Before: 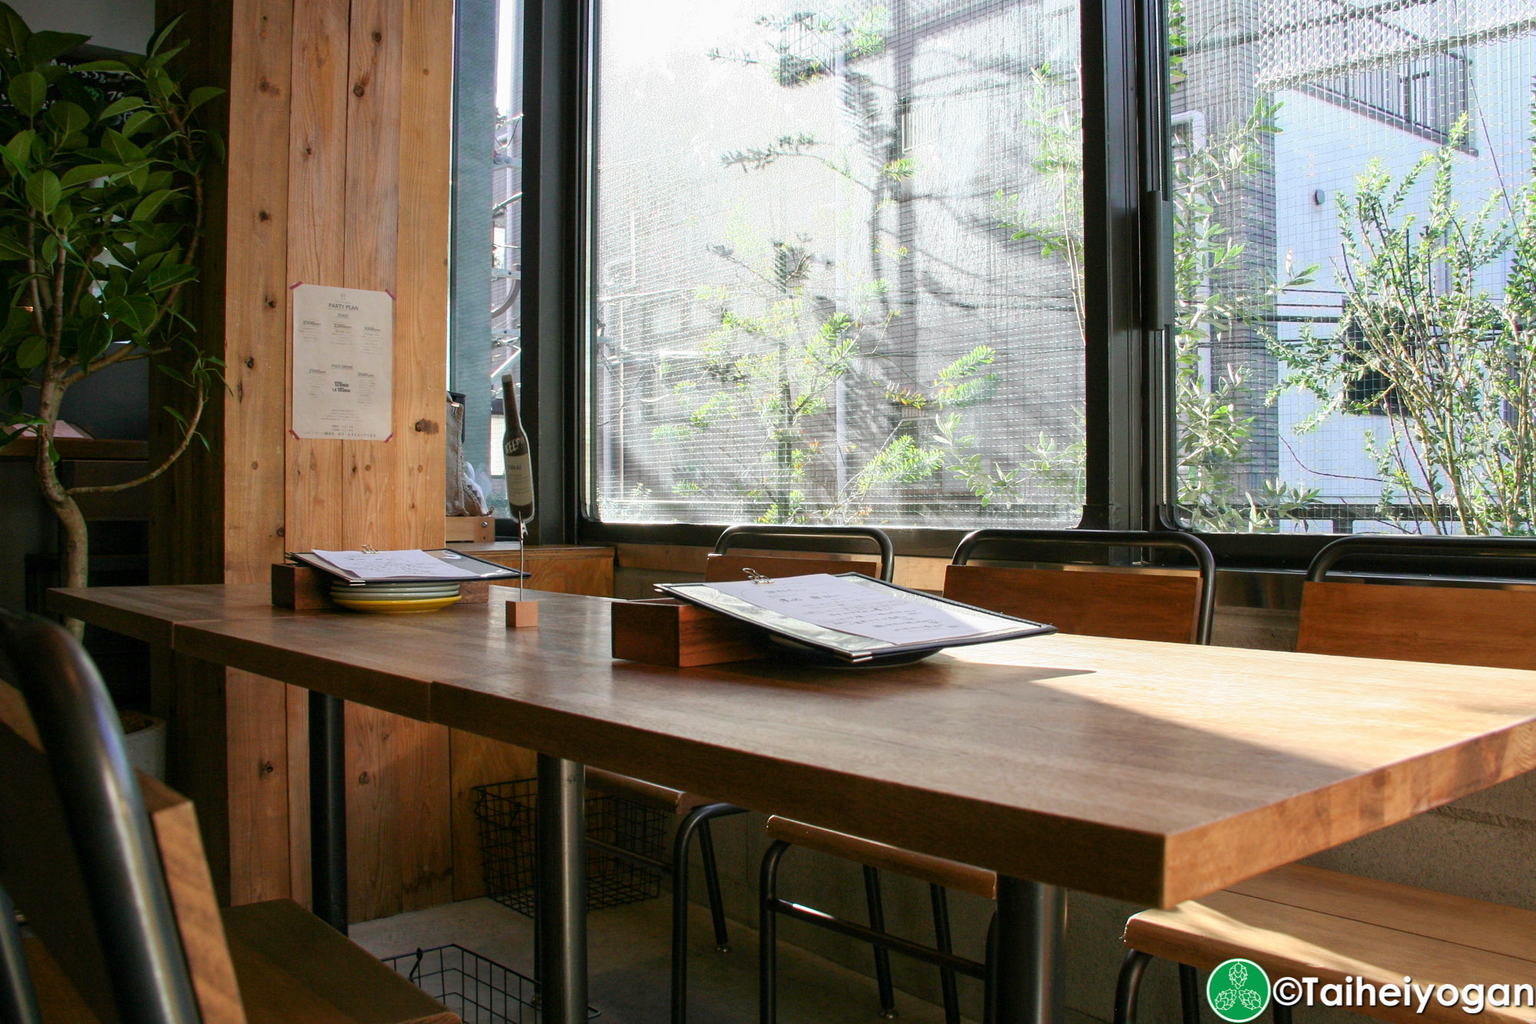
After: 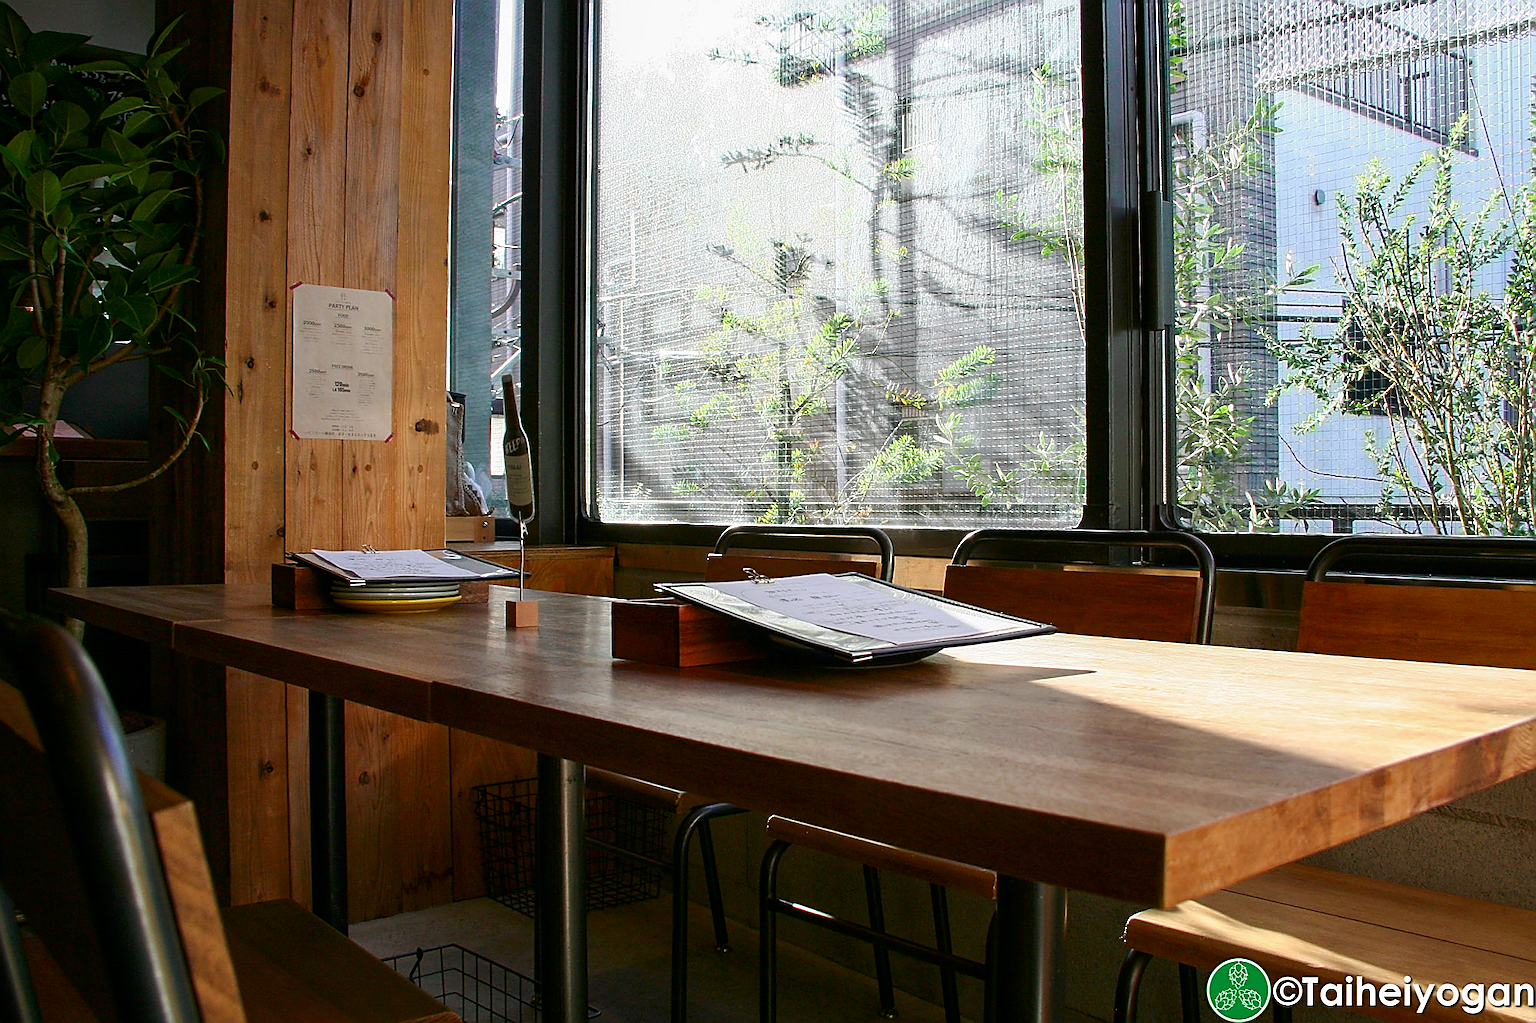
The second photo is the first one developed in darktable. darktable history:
contrast brightness saturation: contrast 0.067, brightness -0.136, saturation 0.112
sharpen: radius 1.348, amount 1.249, threshold 0.71
